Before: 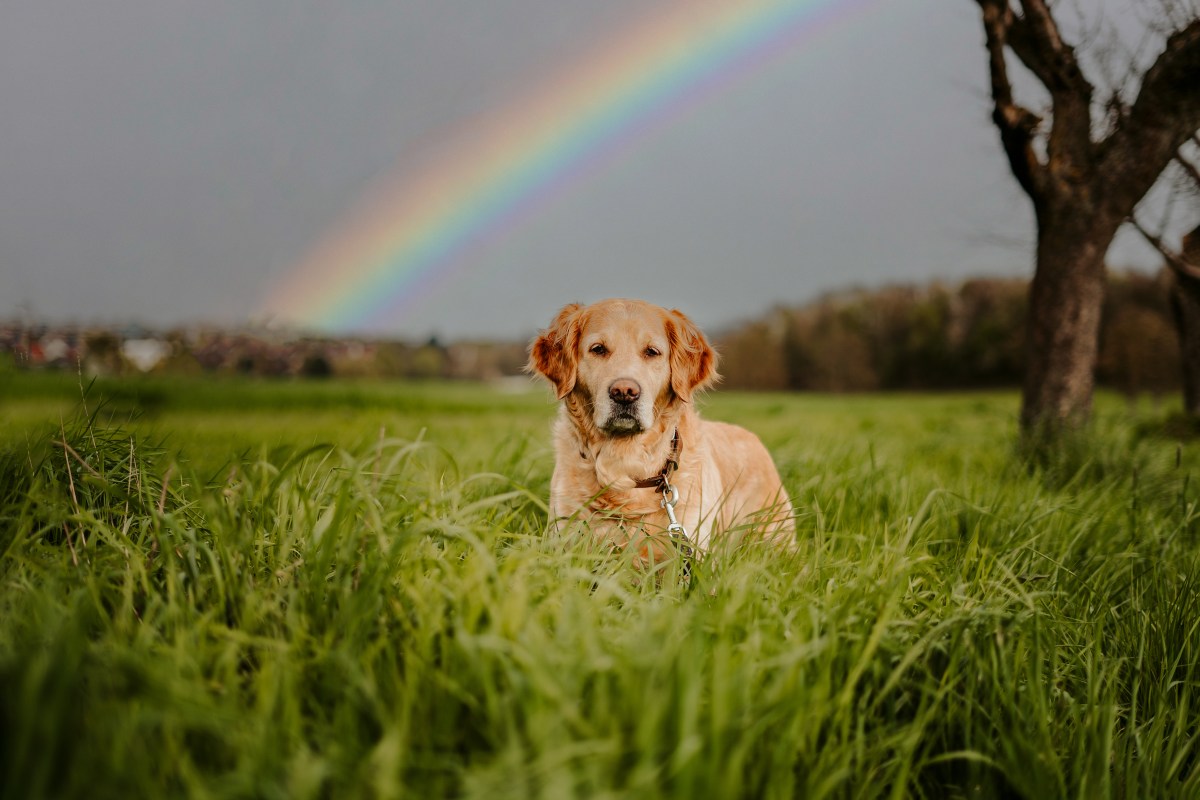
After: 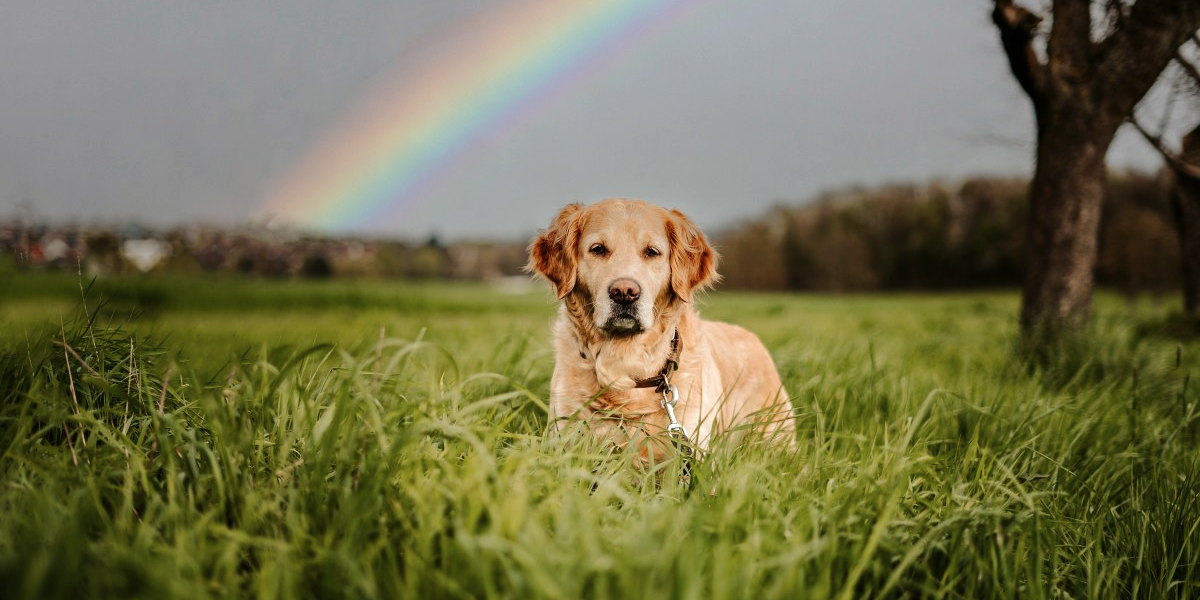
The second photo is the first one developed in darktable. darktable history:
contrast brightness saturation: saturation -0.1
tone equalizer: -8 EV -0.417 EV, -7 EV -0.389 EV, -6 EV -0.333 EV, -5 EV -0.222 EV, -3 EV 0.222 EV, -2 EV 0.333 EV, -1 EV 0.389 EV, +0 EV 0.417 EV, edges refinement/feathering 500, mask exposure compensation -1.57 EV, preserve details no
crop and rotate: top 12.5%, bottom 12.5%
